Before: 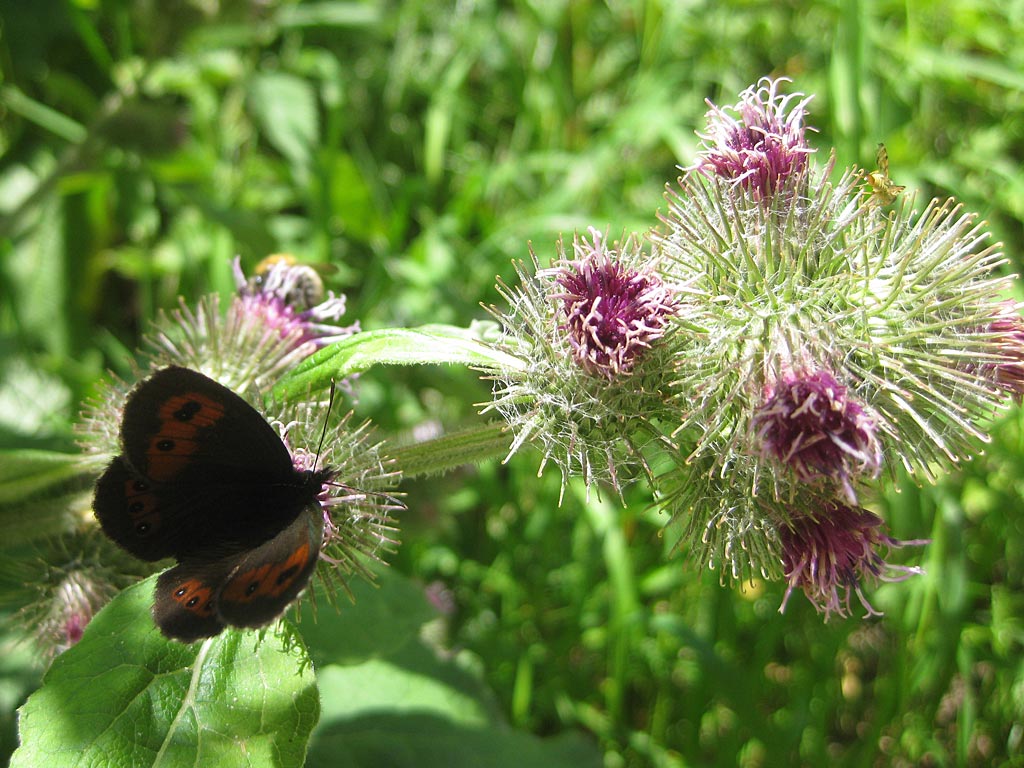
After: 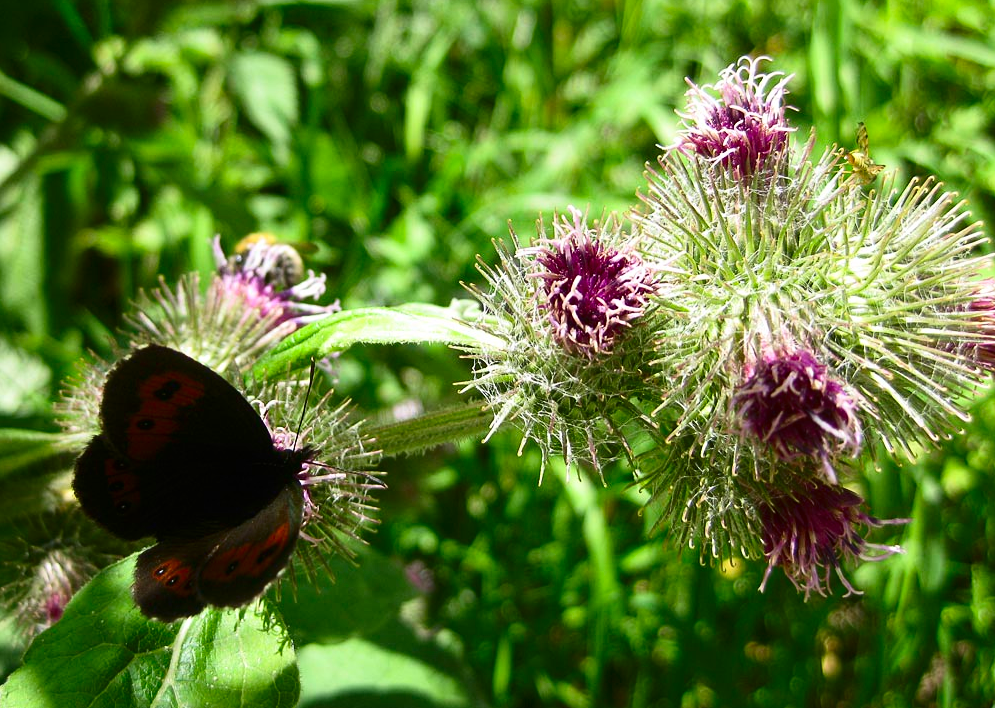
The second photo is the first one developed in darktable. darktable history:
crop: left 1.966%, top 2.834%, right 0.794%, bottom 4.967%
contrast brightness saturation: contrast 0.208, brightness -0.105, saturation 0.206
